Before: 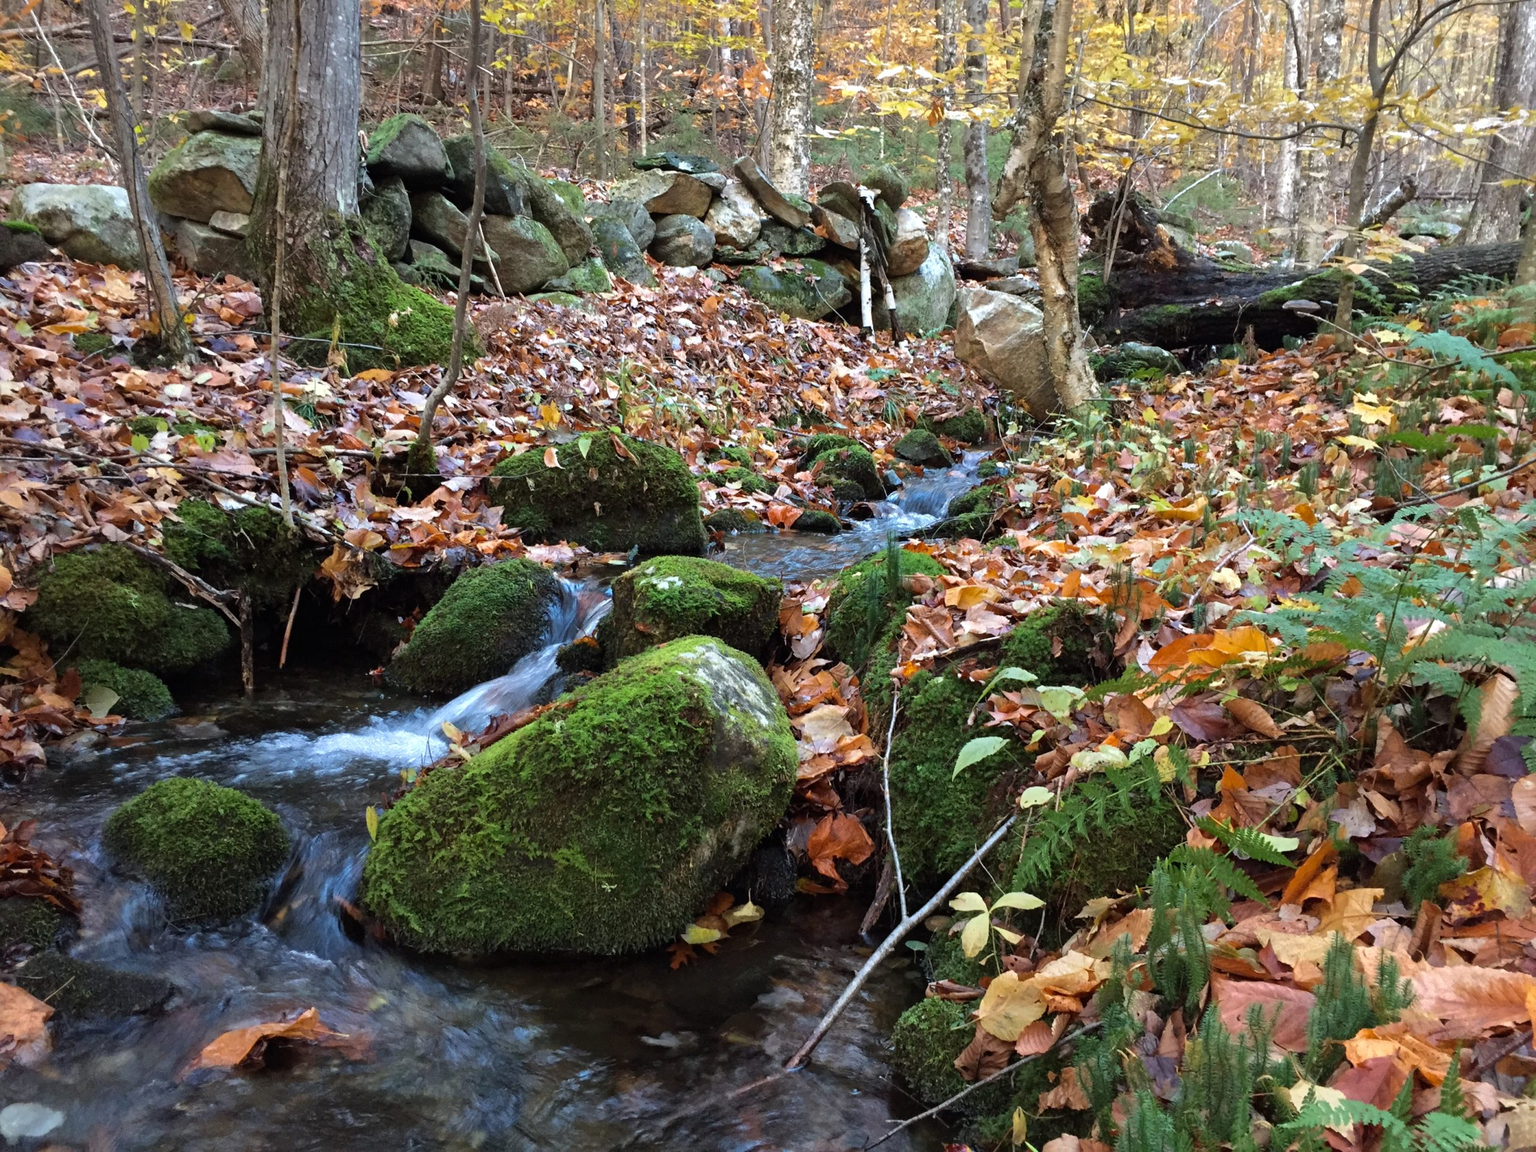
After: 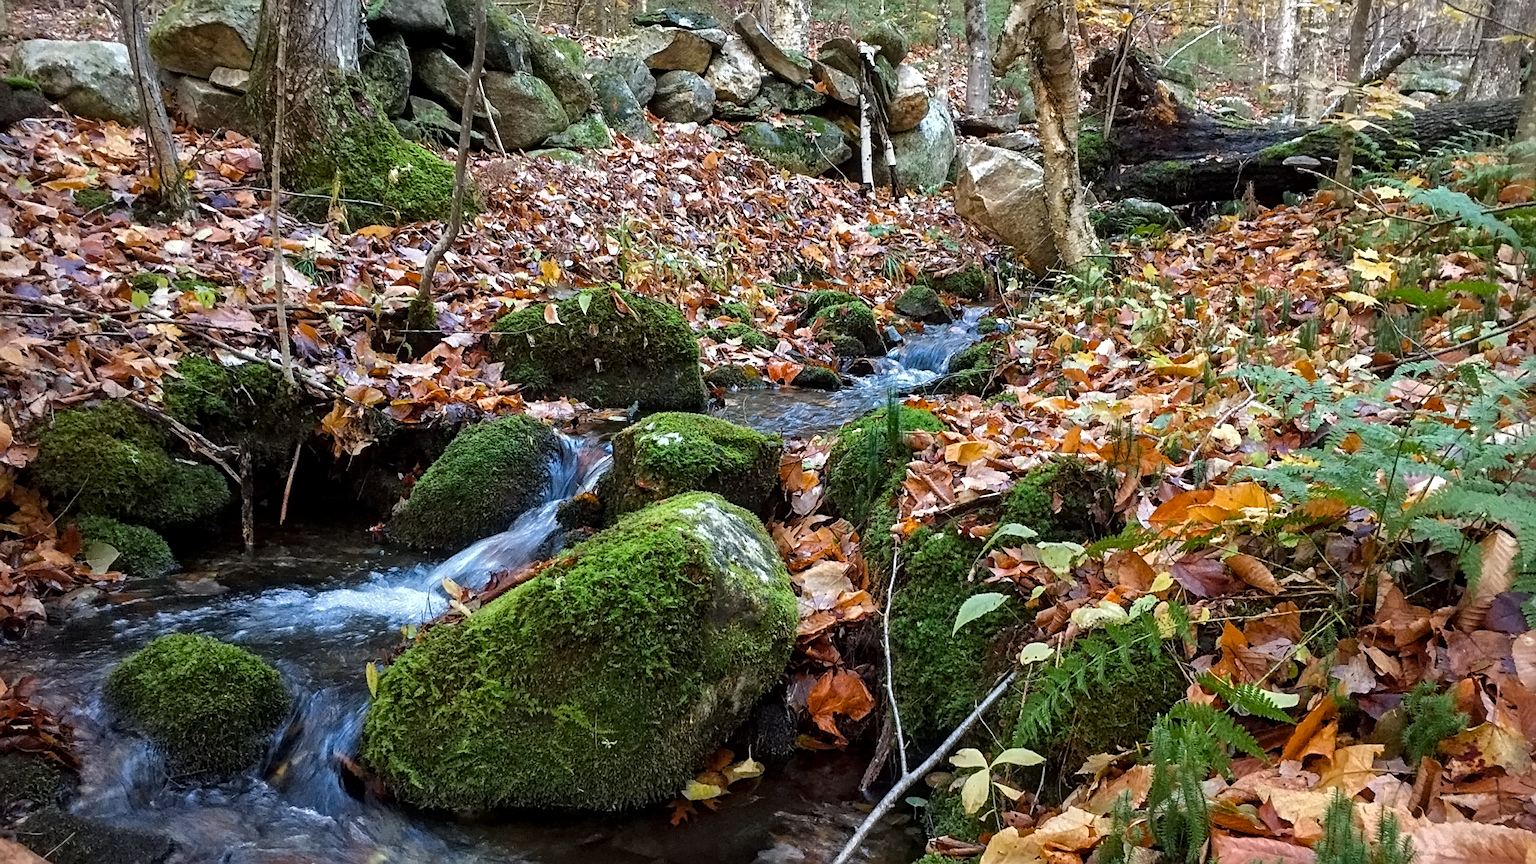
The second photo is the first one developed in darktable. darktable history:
local contrast: on, module defaults
crop and rotate: top 12.5%, bottom 12.5%
sharpen: amount 0.575
vignetting: fall-off start 91.19%
contrast equalizer: y [[0.5 ×6], [0.5 ×6], [0.5 ×6], [0 ×6], [0, 0.039, 0.251, 0.29, 0.293, 0.292]]
color balance rgb: perceptual saturation grading › global saturation 20%, perceptual saturation grading › highlights -25%, perceptual saturation grading › shadows 25%
